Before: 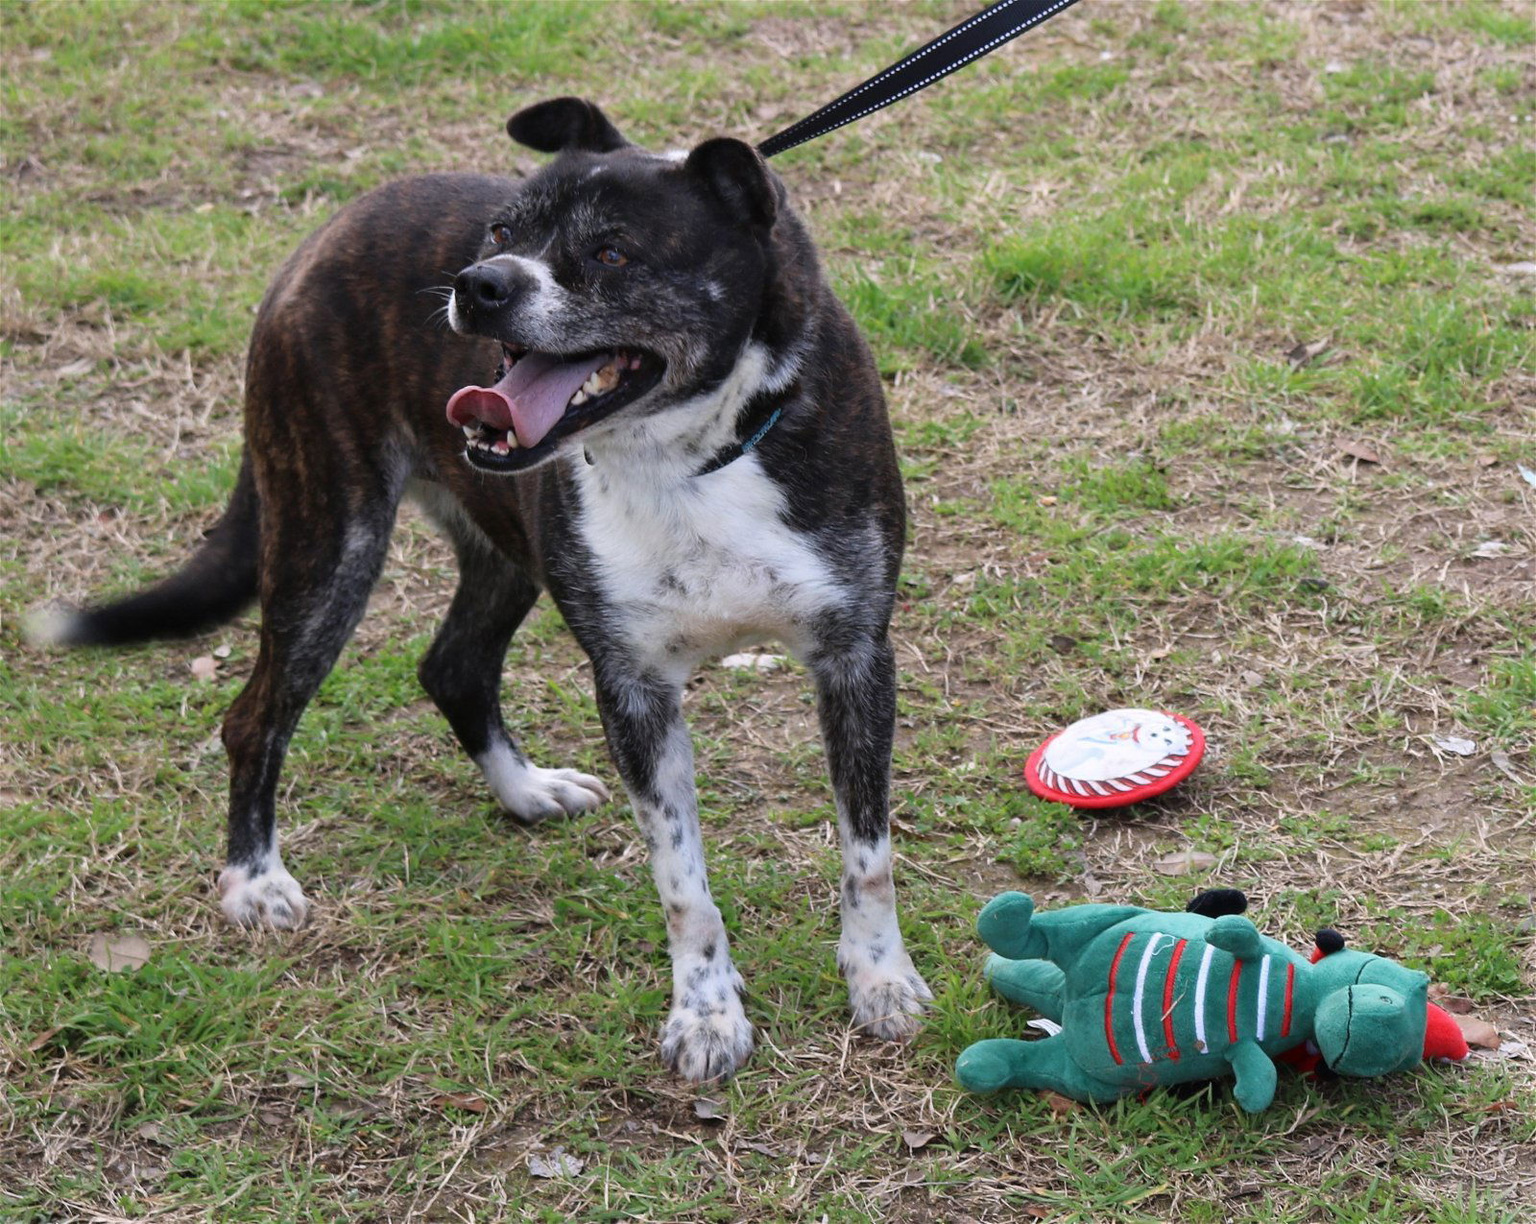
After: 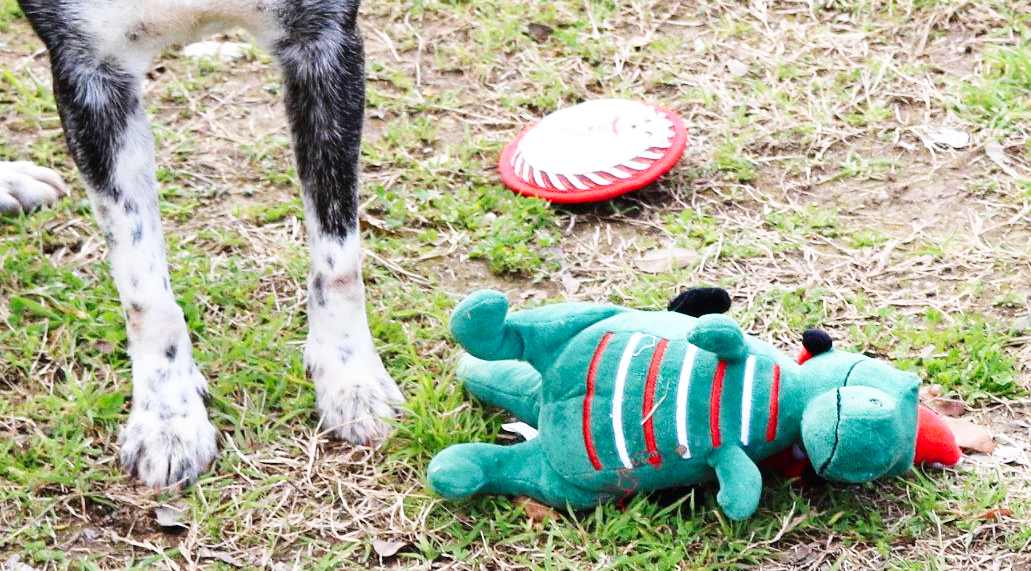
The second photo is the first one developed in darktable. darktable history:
base curve: curves: ch0 [(0, 0.003) (0.001, 0.002) (0.006, 0.004) (0.02, 0.022) (0.048, 0.086) (0.094, 0.234) (0.162, 0.431) (0.258, 0.629) (0.385, 0.8) (0.548, 0.918) (0.751, 0.988) (1, 1)], preserve colors none
crop and rotate: left 35.509%, top 50.238%, bottom 4.934%
